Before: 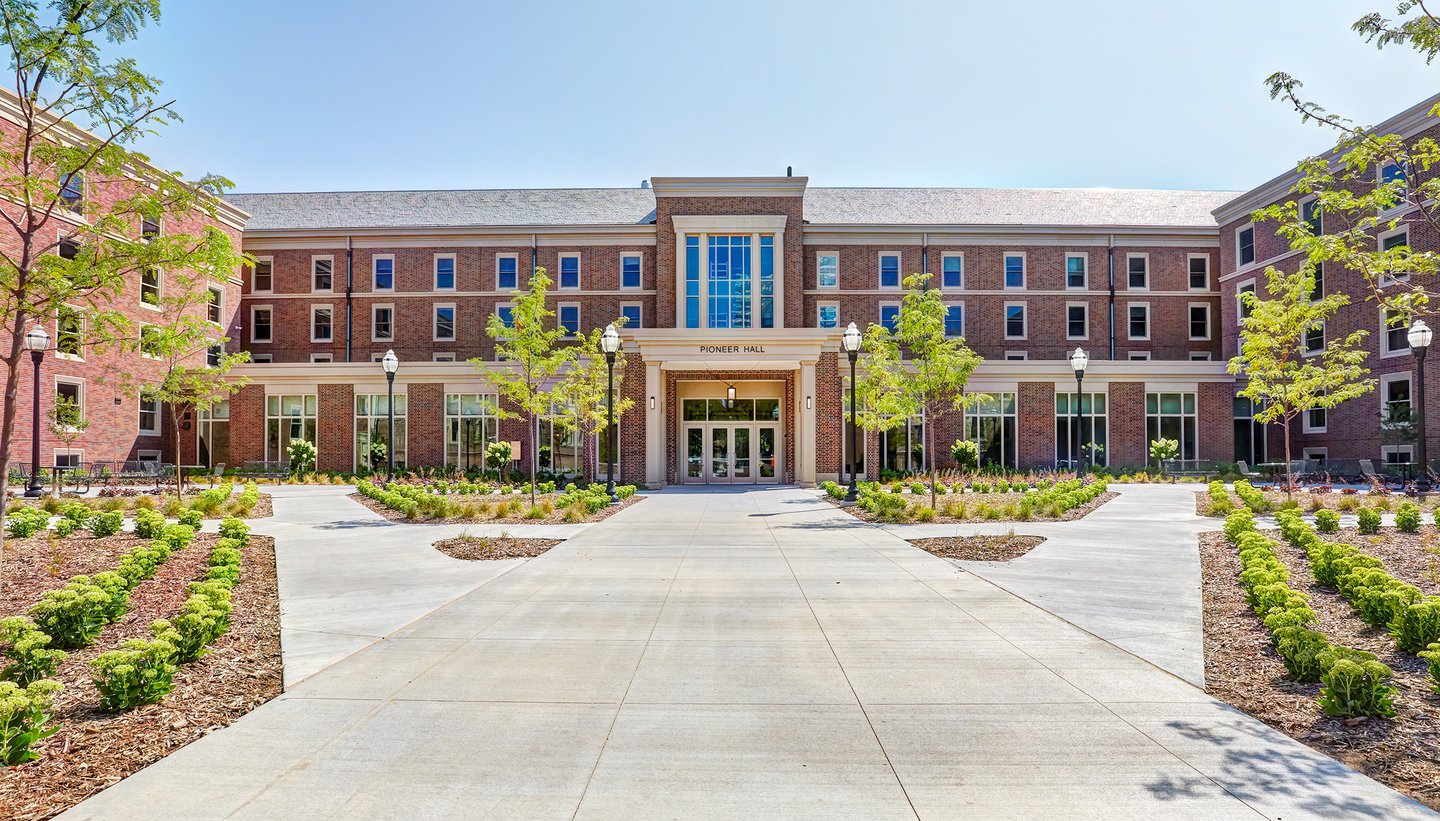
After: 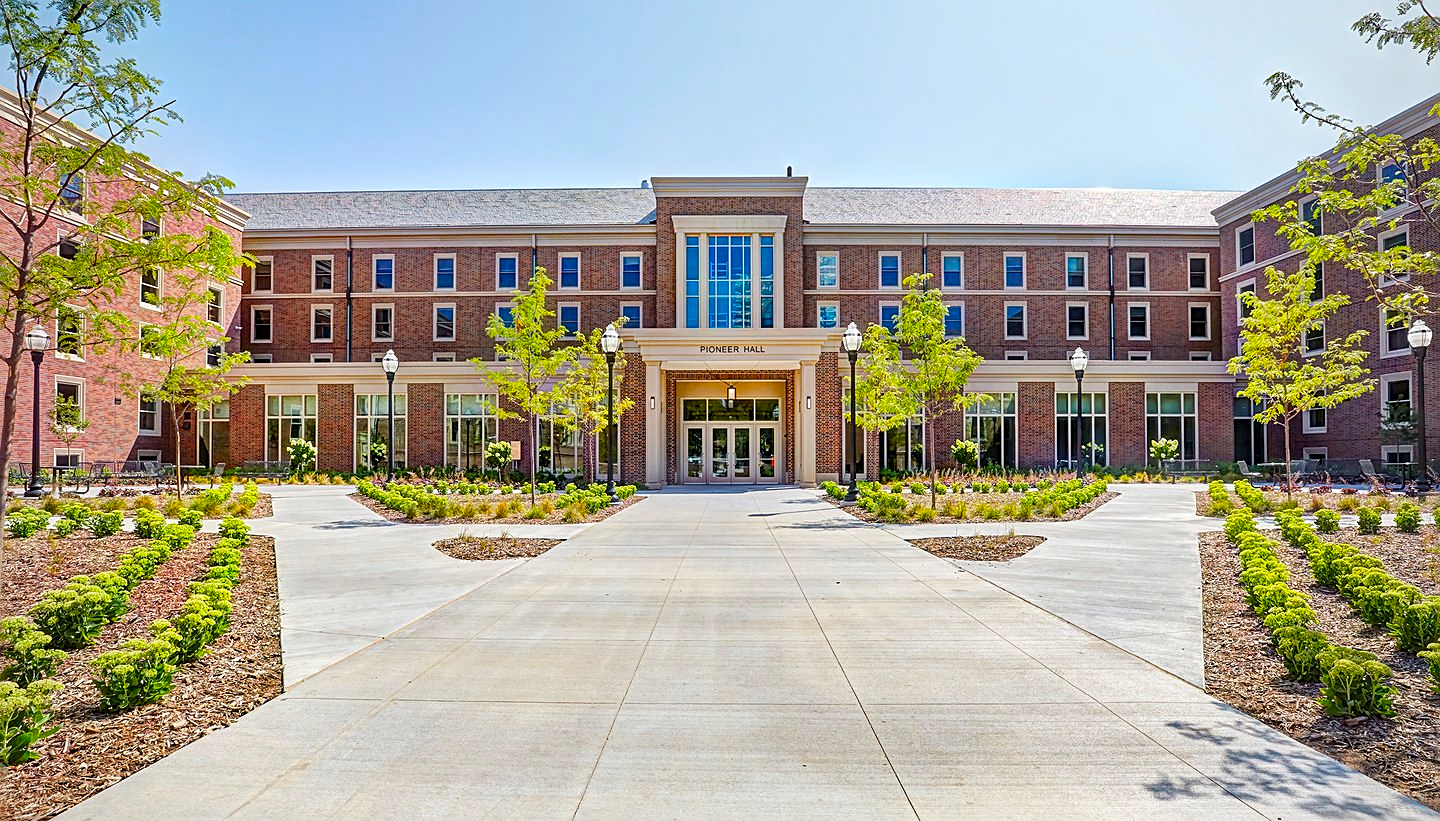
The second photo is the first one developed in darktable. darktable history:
color balance: output saturation 120%
vignetting: fall-off radius 93.87%
sharpen: on, module defaults
